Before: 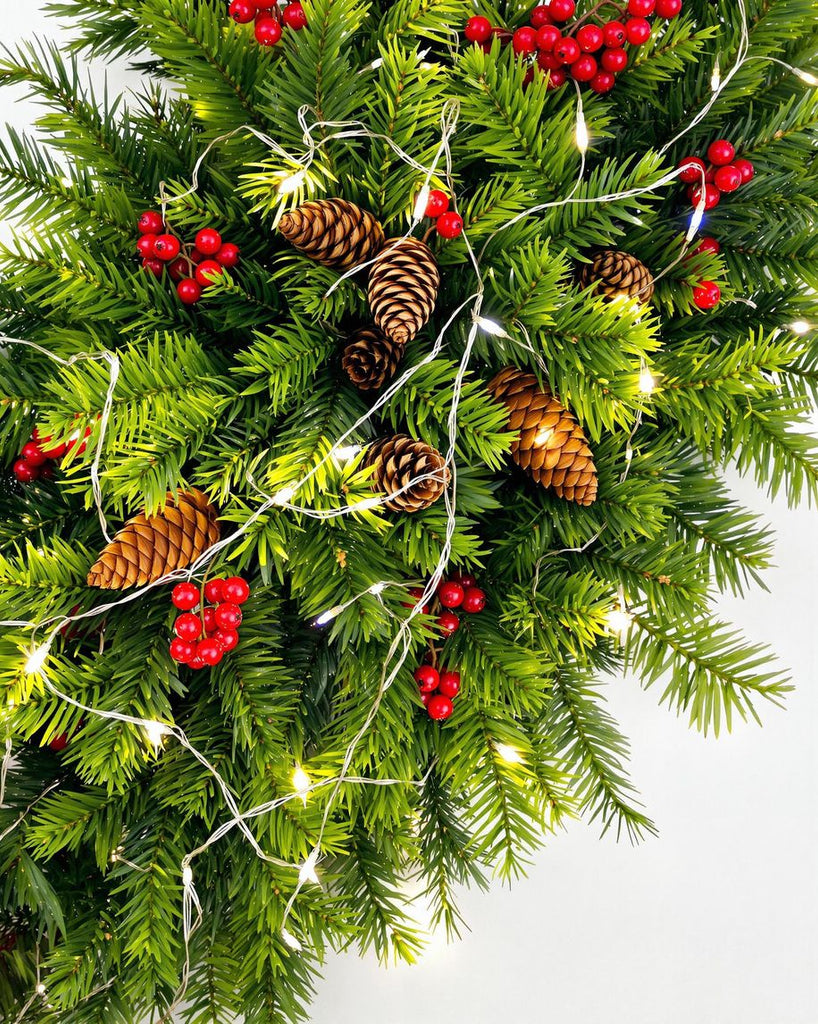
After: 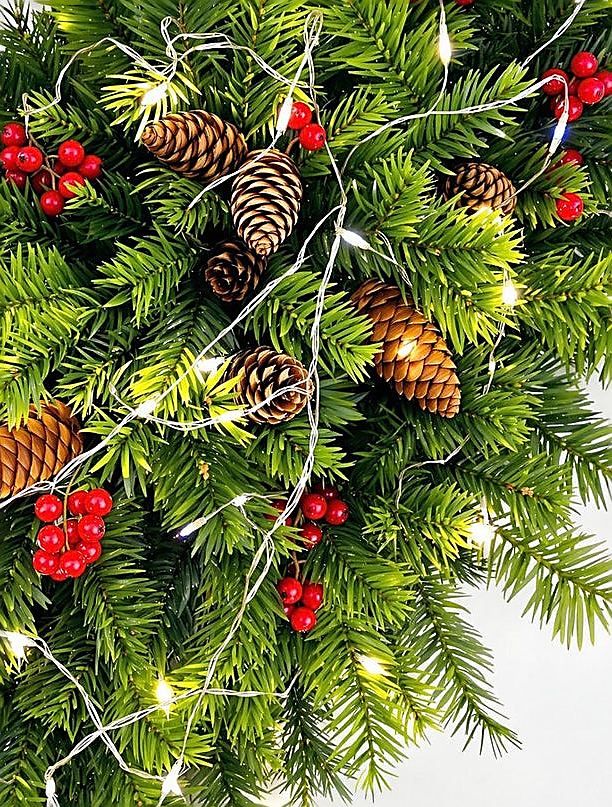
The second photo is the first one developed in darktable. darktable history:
crop: left 16.768%, top 8.653%, right 8.362%, bottom 12.485%
sharpen: radius 1.4, amount 1.25, threshold 0.7
